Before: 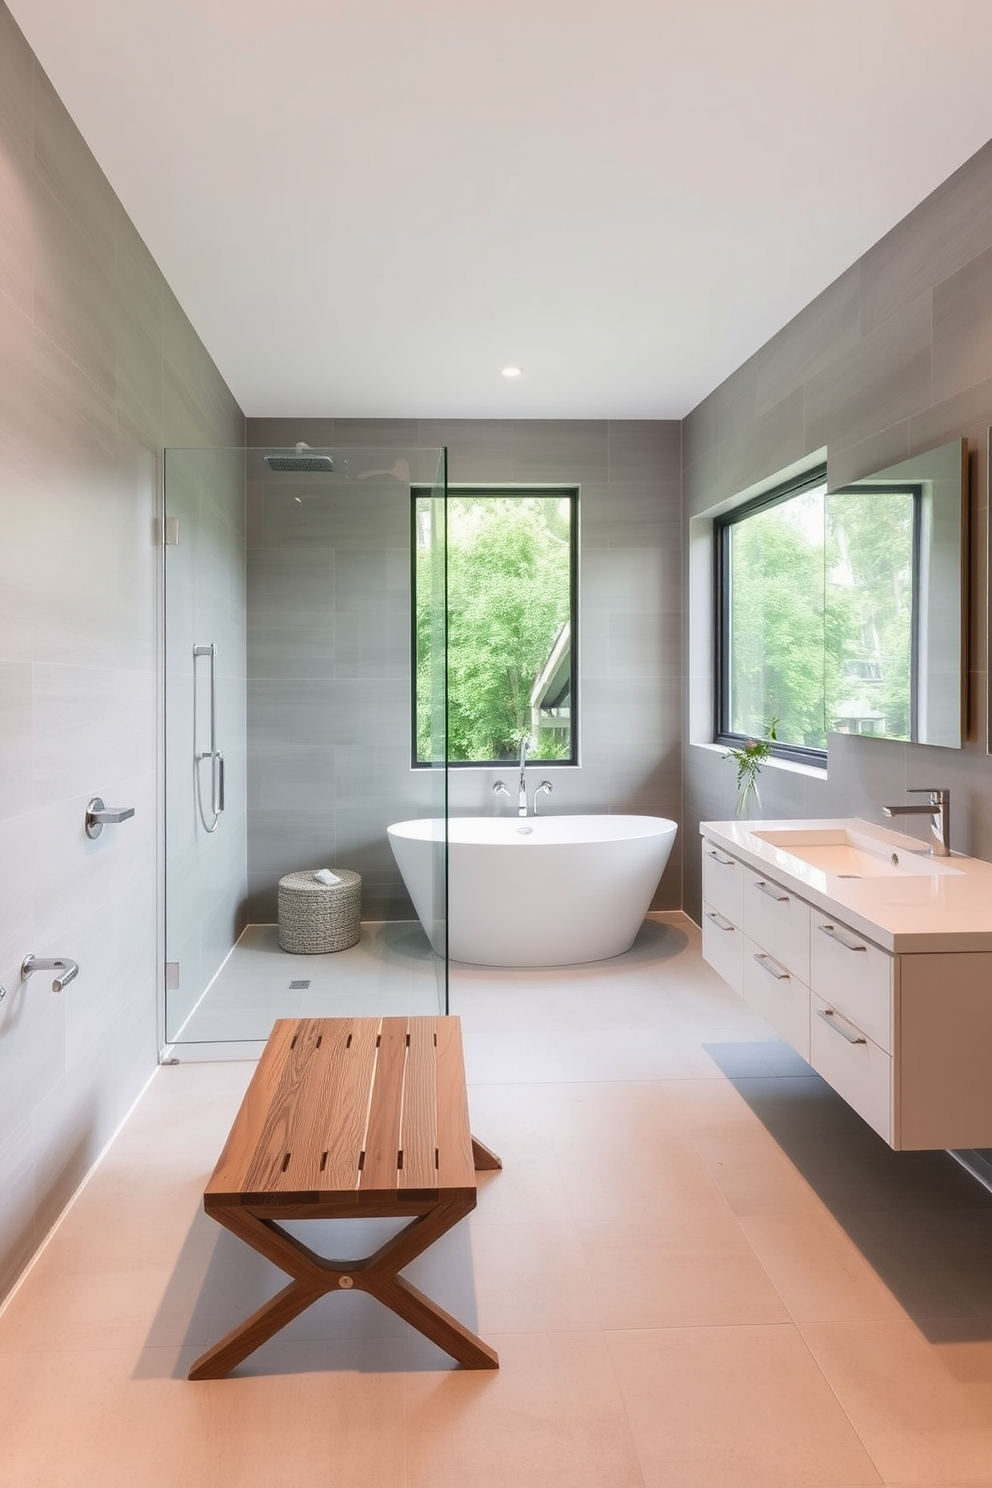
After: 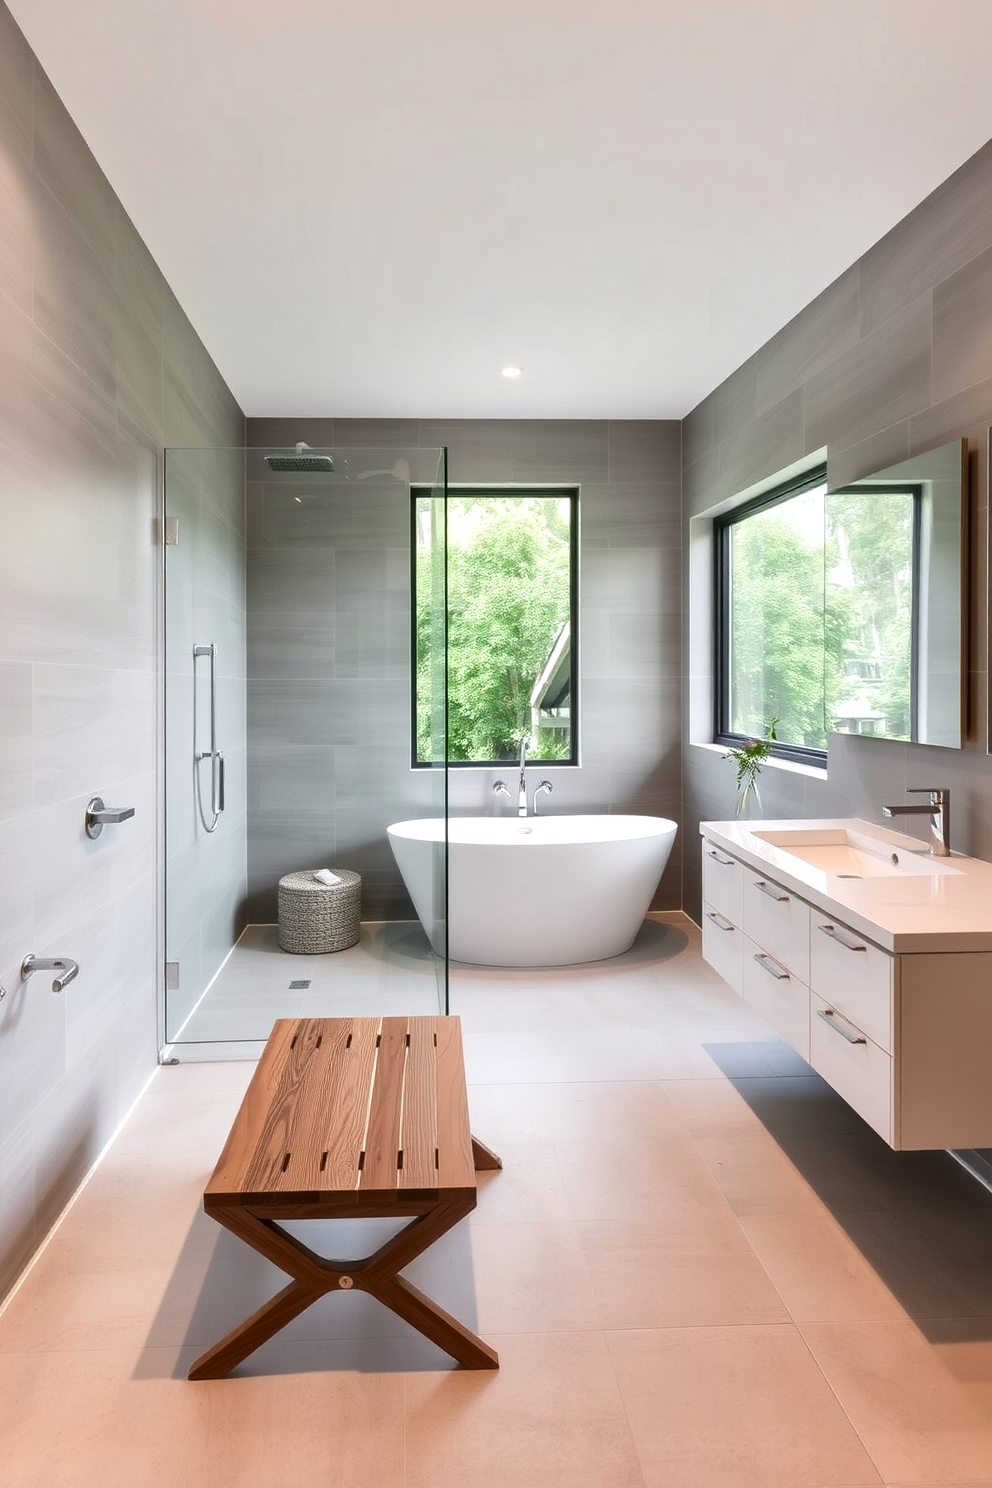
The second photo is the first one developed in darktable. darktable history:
local contrast: mode bilateral grid, contrast 49, coarseness 50, detail 150%, midtone range 0.2
